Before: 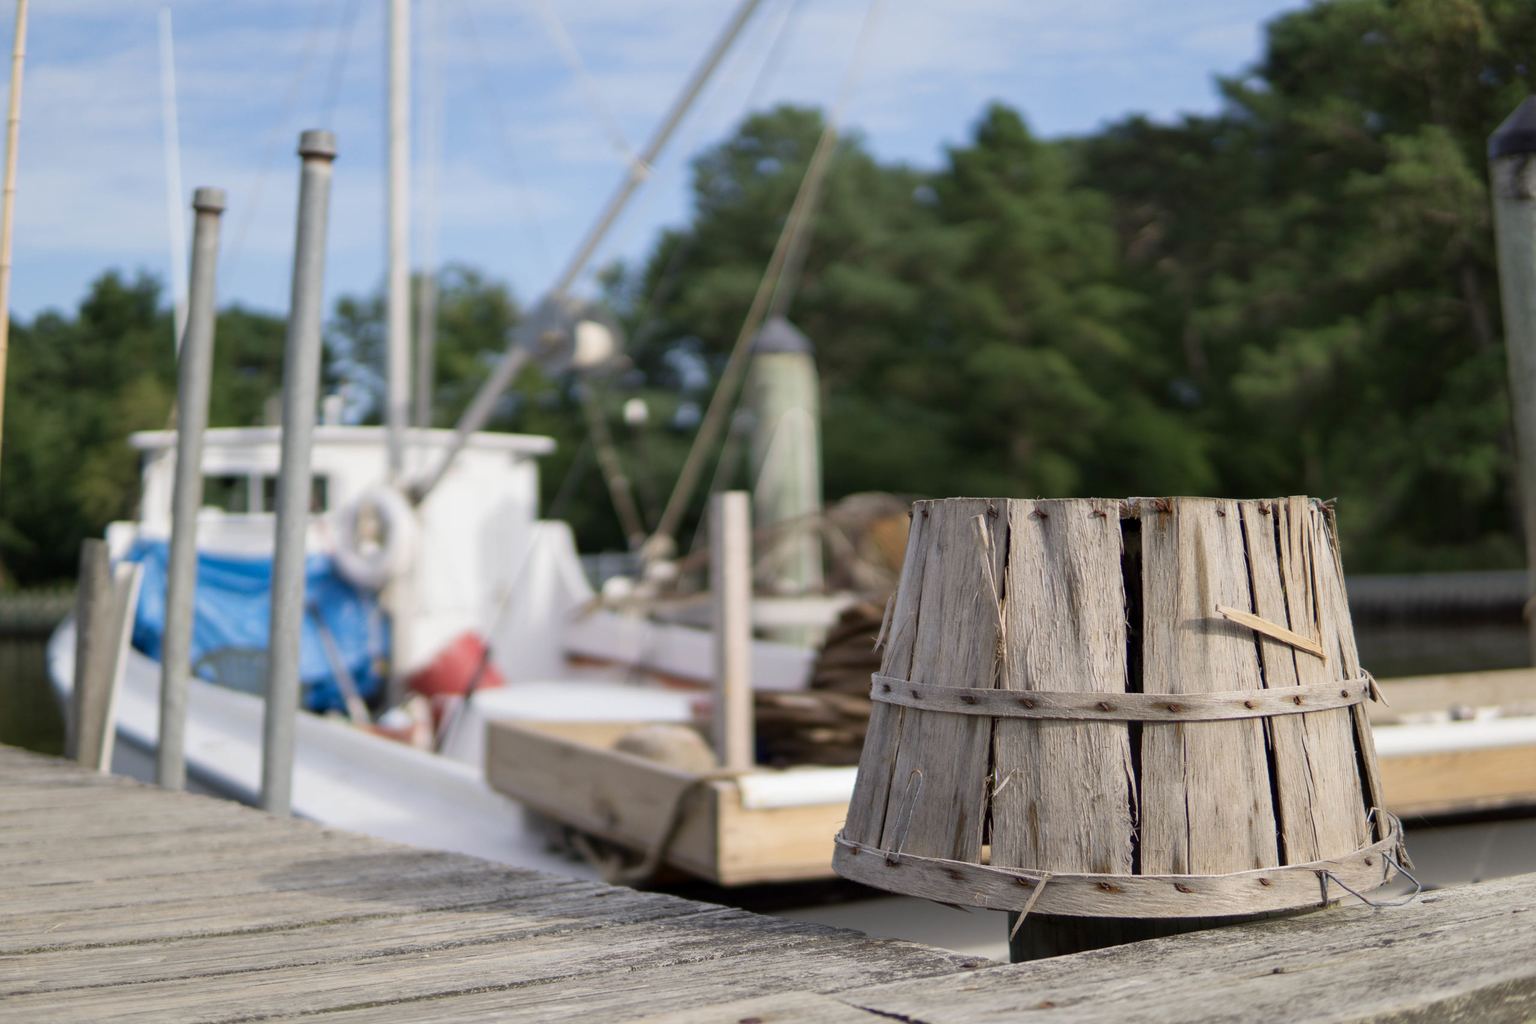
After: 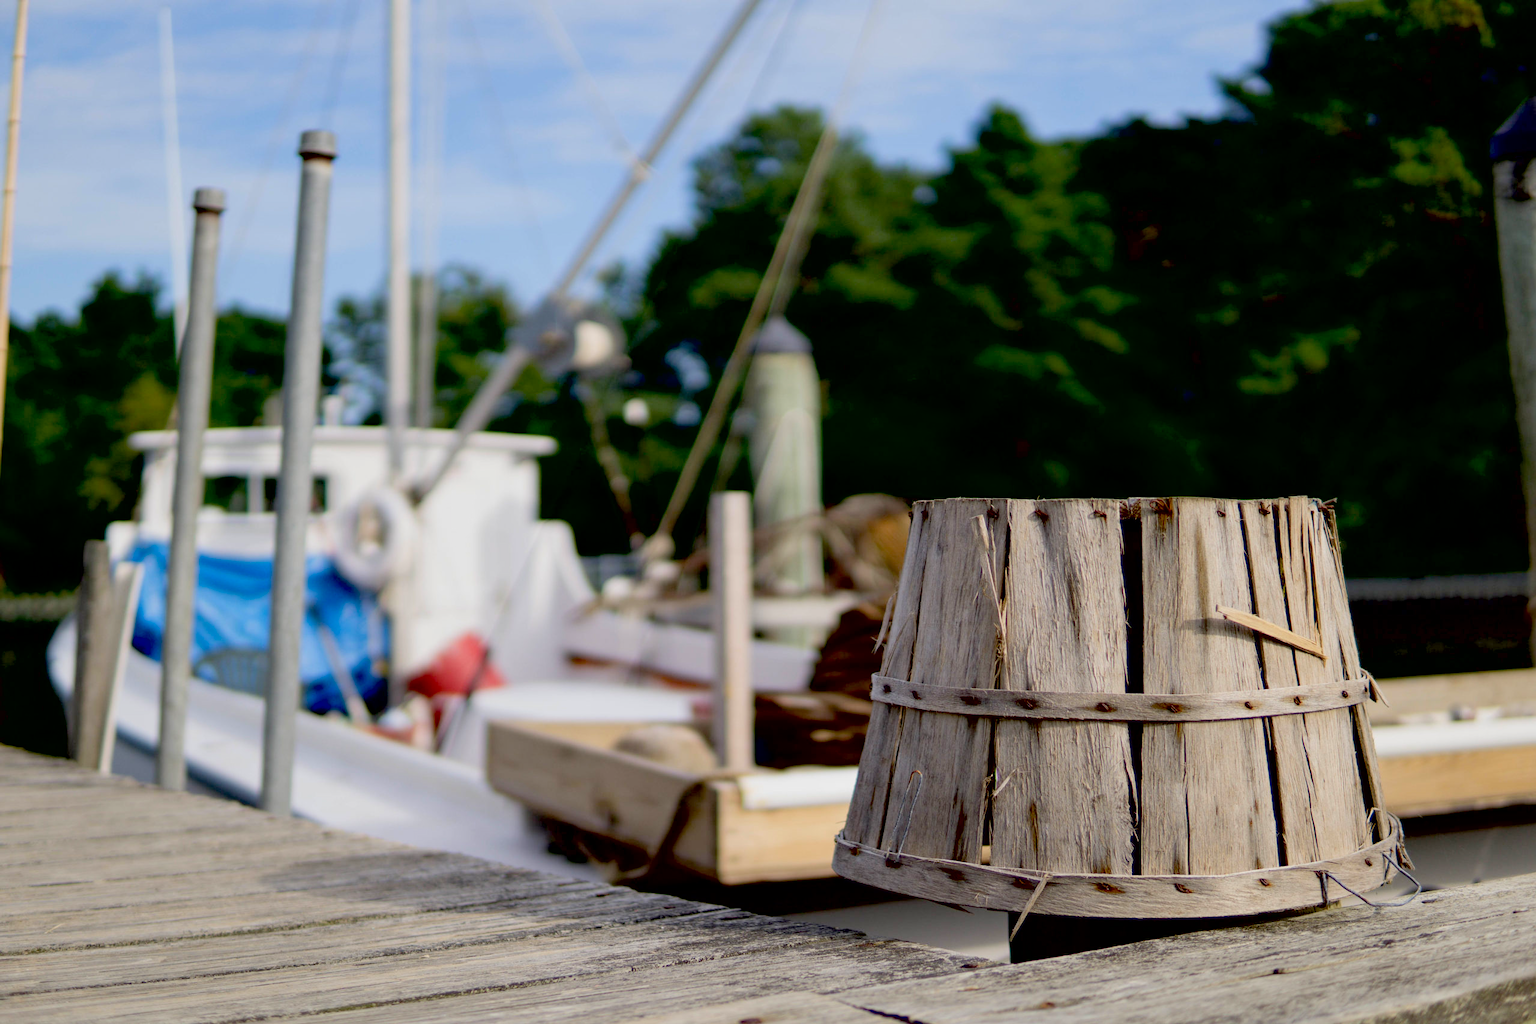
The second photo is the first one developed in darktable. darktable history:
contrast brightness saturation: contrast 0.07, brightness 0.08, saturation 0.18
exposure: black level correction 0.046, exposure -0.228 EV, compensate highlight preservation false
